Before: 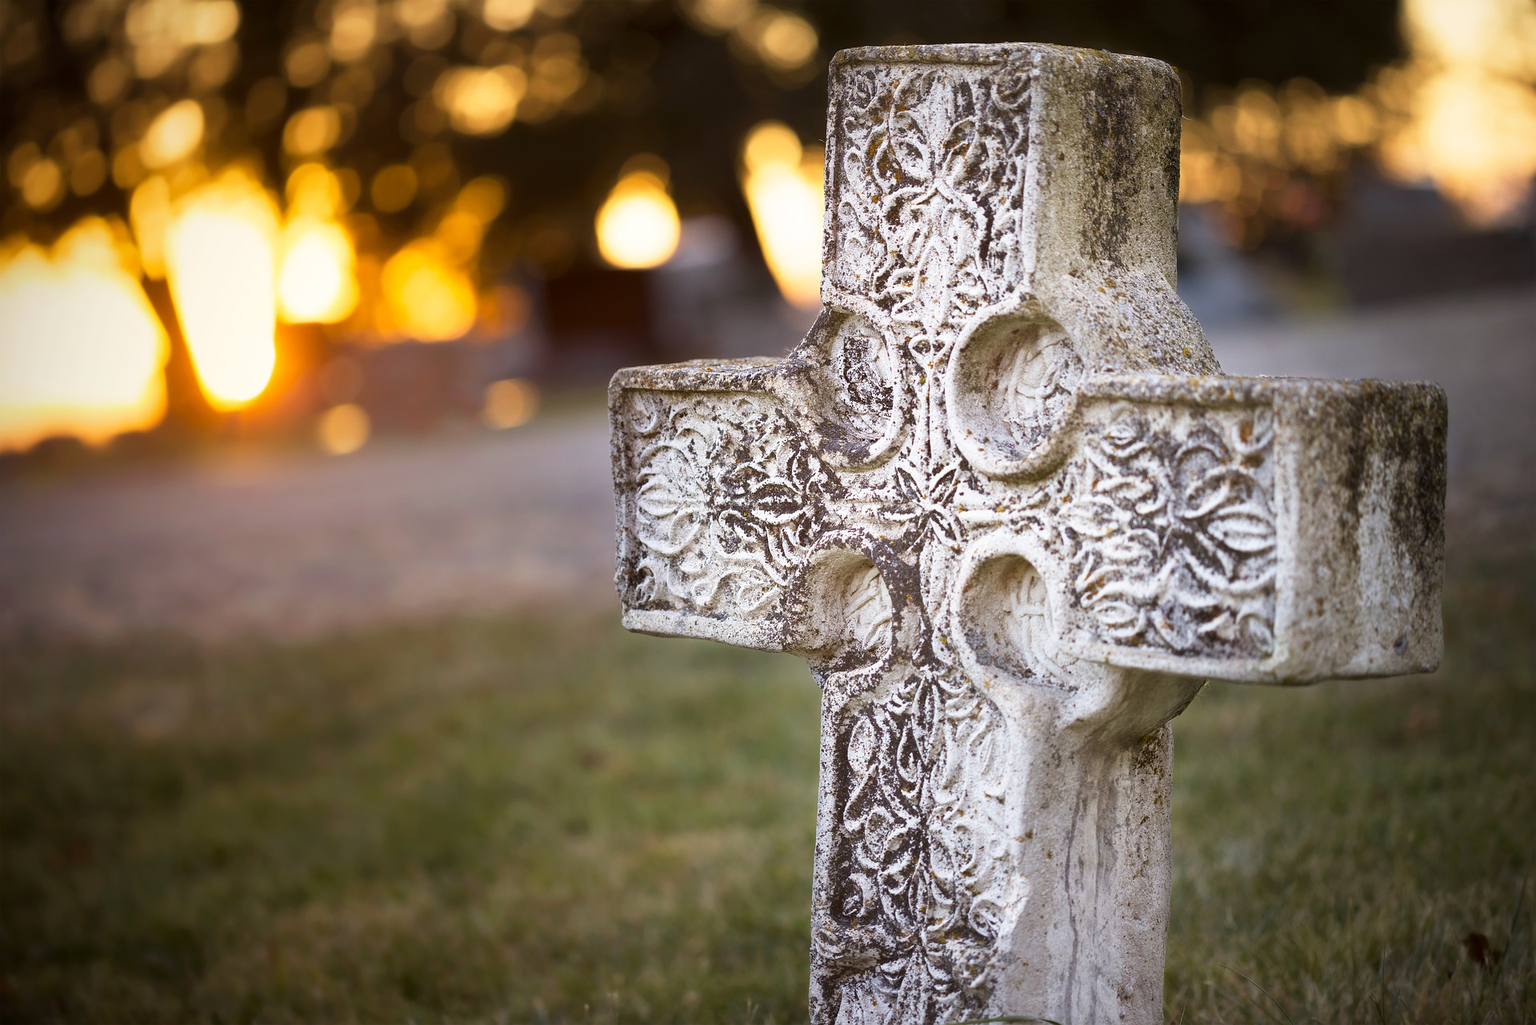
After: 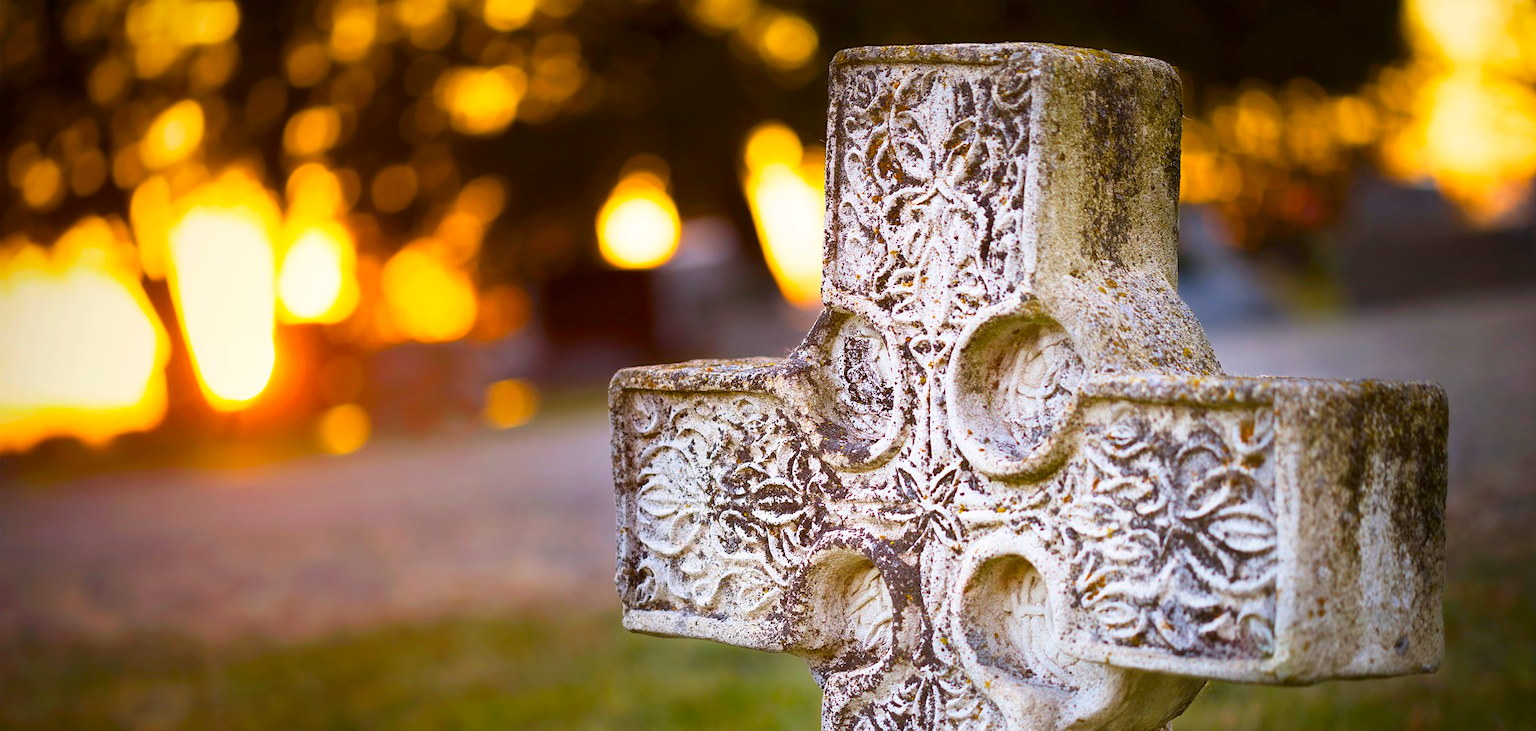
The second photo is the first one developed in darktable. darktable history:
color balance rgb: linear chroma grading › global chroma 15%, perceptual saturation grading › global saturation 30%
crop: bottom 28.576%
contrast brightness saturation: contrast 0.09, saturation 0.28
color zones: curves: ch0 [(0, 0.5) (0.143, 0.5) (0.286, 0.5) (0.429, 0.495) (0.571, 0.437) (0.714, 0.44) (0.857, 0.496) (1, 0.5)]
